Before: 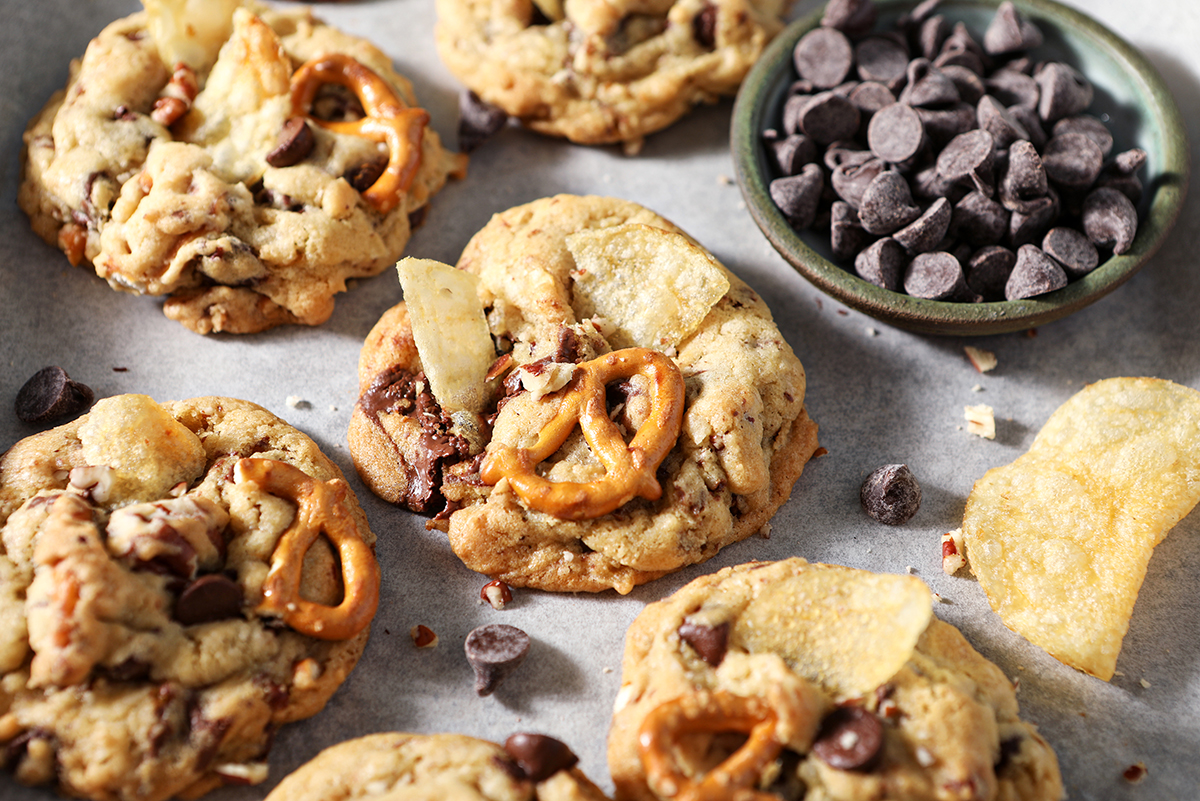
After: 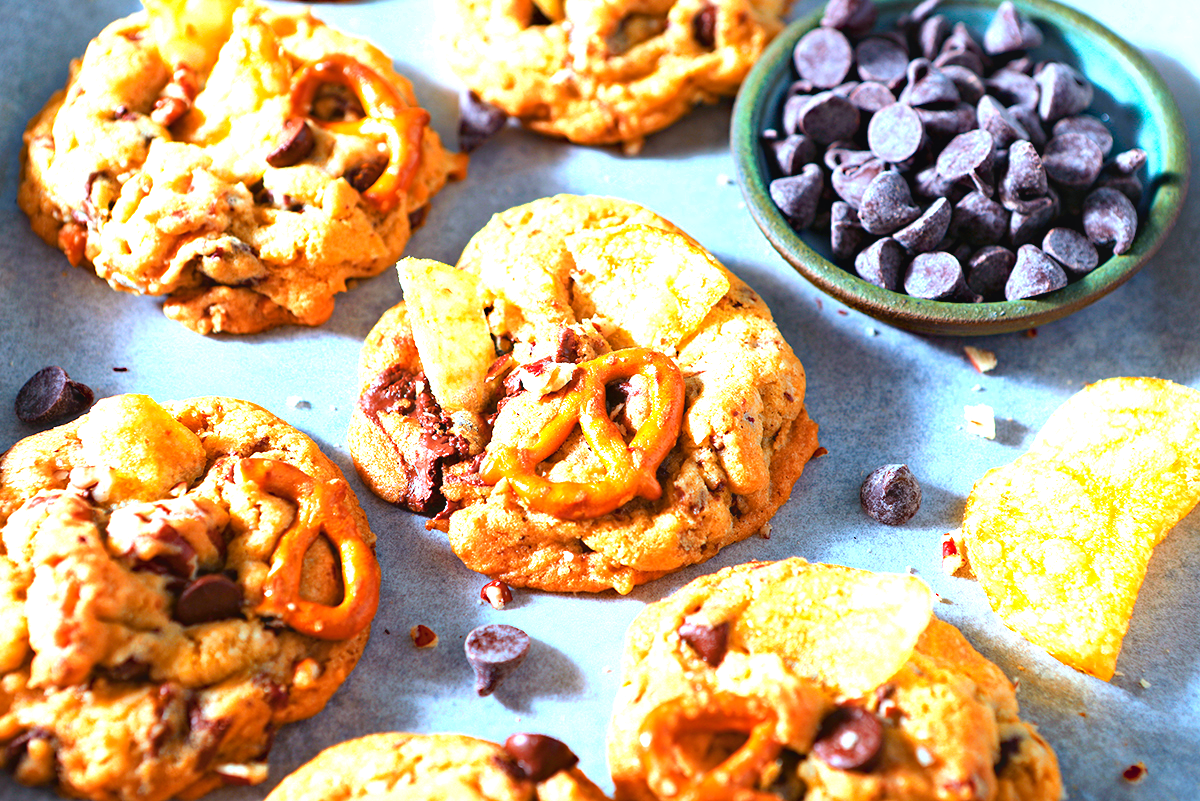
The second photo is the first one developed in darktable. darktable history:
color zones: curves: ch1 [(0, 0.469) (0.072, 0.457) (0.243, 0.494) (0.429, 0.5) (0.571, 0.5) (0.714, 0.5) (0.857, 0.5) (1, 0.469)]; ch2 [(0, 0.499) (0.143, 0.467) (0.242, 0.436) (0.429, 0.493) (0.571, 0.5) (0.714, 0.5) (0.857, 0.5) (1, 0.499)]
color calibration: illuminant as shot in camera, x 0.386, y 0.38, temperature 3973.05 K
haze removal: compatibility mode true, adaptive false
exposure: exposure 1.16 EV, compensate highlight preservation false
color balance rgb: perceptual saturation grading › global saturation 40.919%, global vibrance 45.006%
contrast equalizer: y [[0.6 ×6], [0.55 ×6], [0 ×6], [0 ×6], [0 ×6]], mix -0.354
